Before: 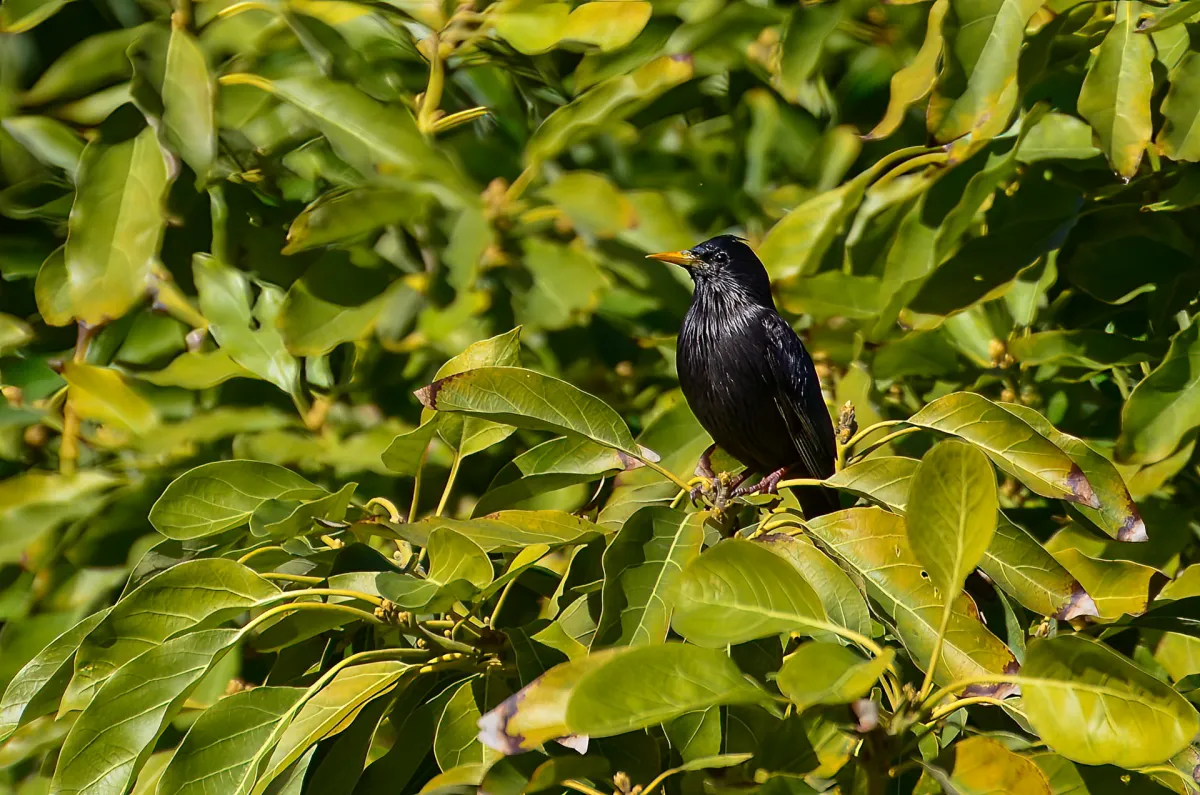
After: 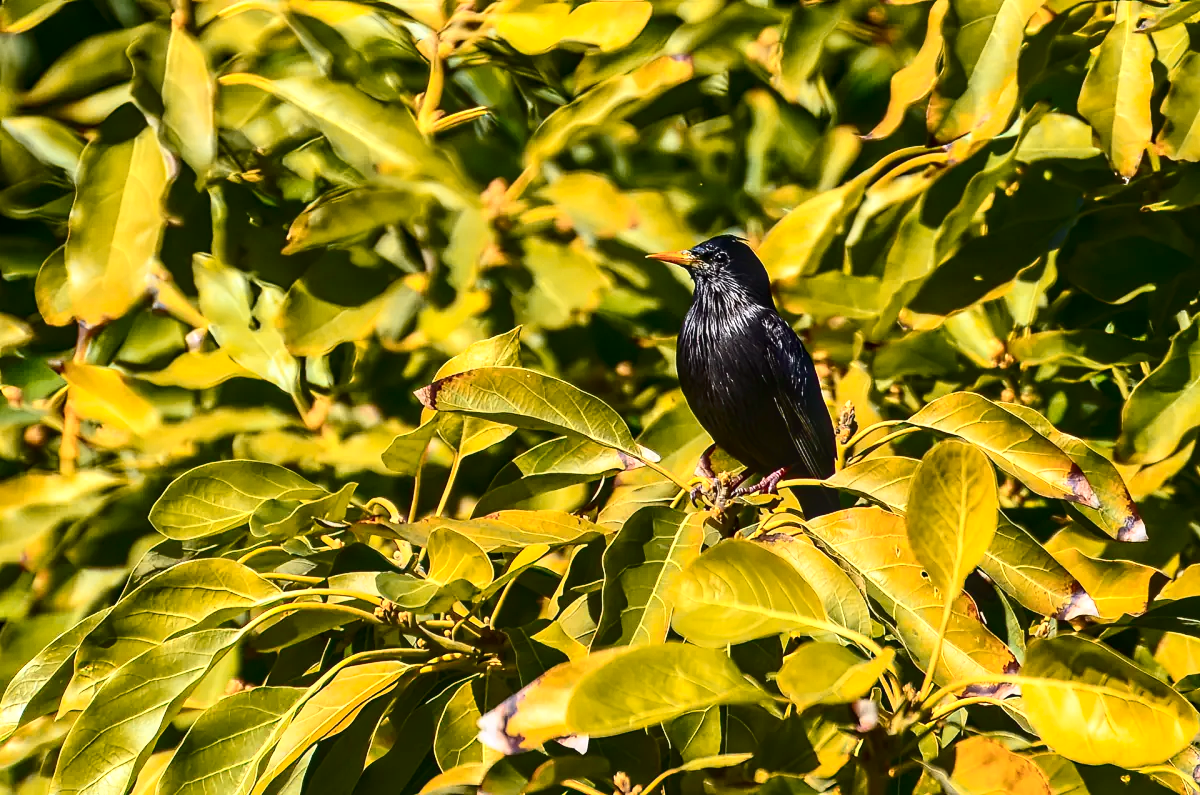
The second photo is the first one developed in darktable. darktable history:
local contrast: on, module defaults
contrast brightness saturation: contrast 0.28
exposure: black level correction 0, exposure 0.6 EV, compensate exposure bias true, compensate highlight preservation false
color zones: curves: ch1 [(0.239, 0.552) (0.75, 0.5)]; ch2 [(0.25, 0.462) (0.749, 0.457)], mix 25.94%
white balance: emerald 1
